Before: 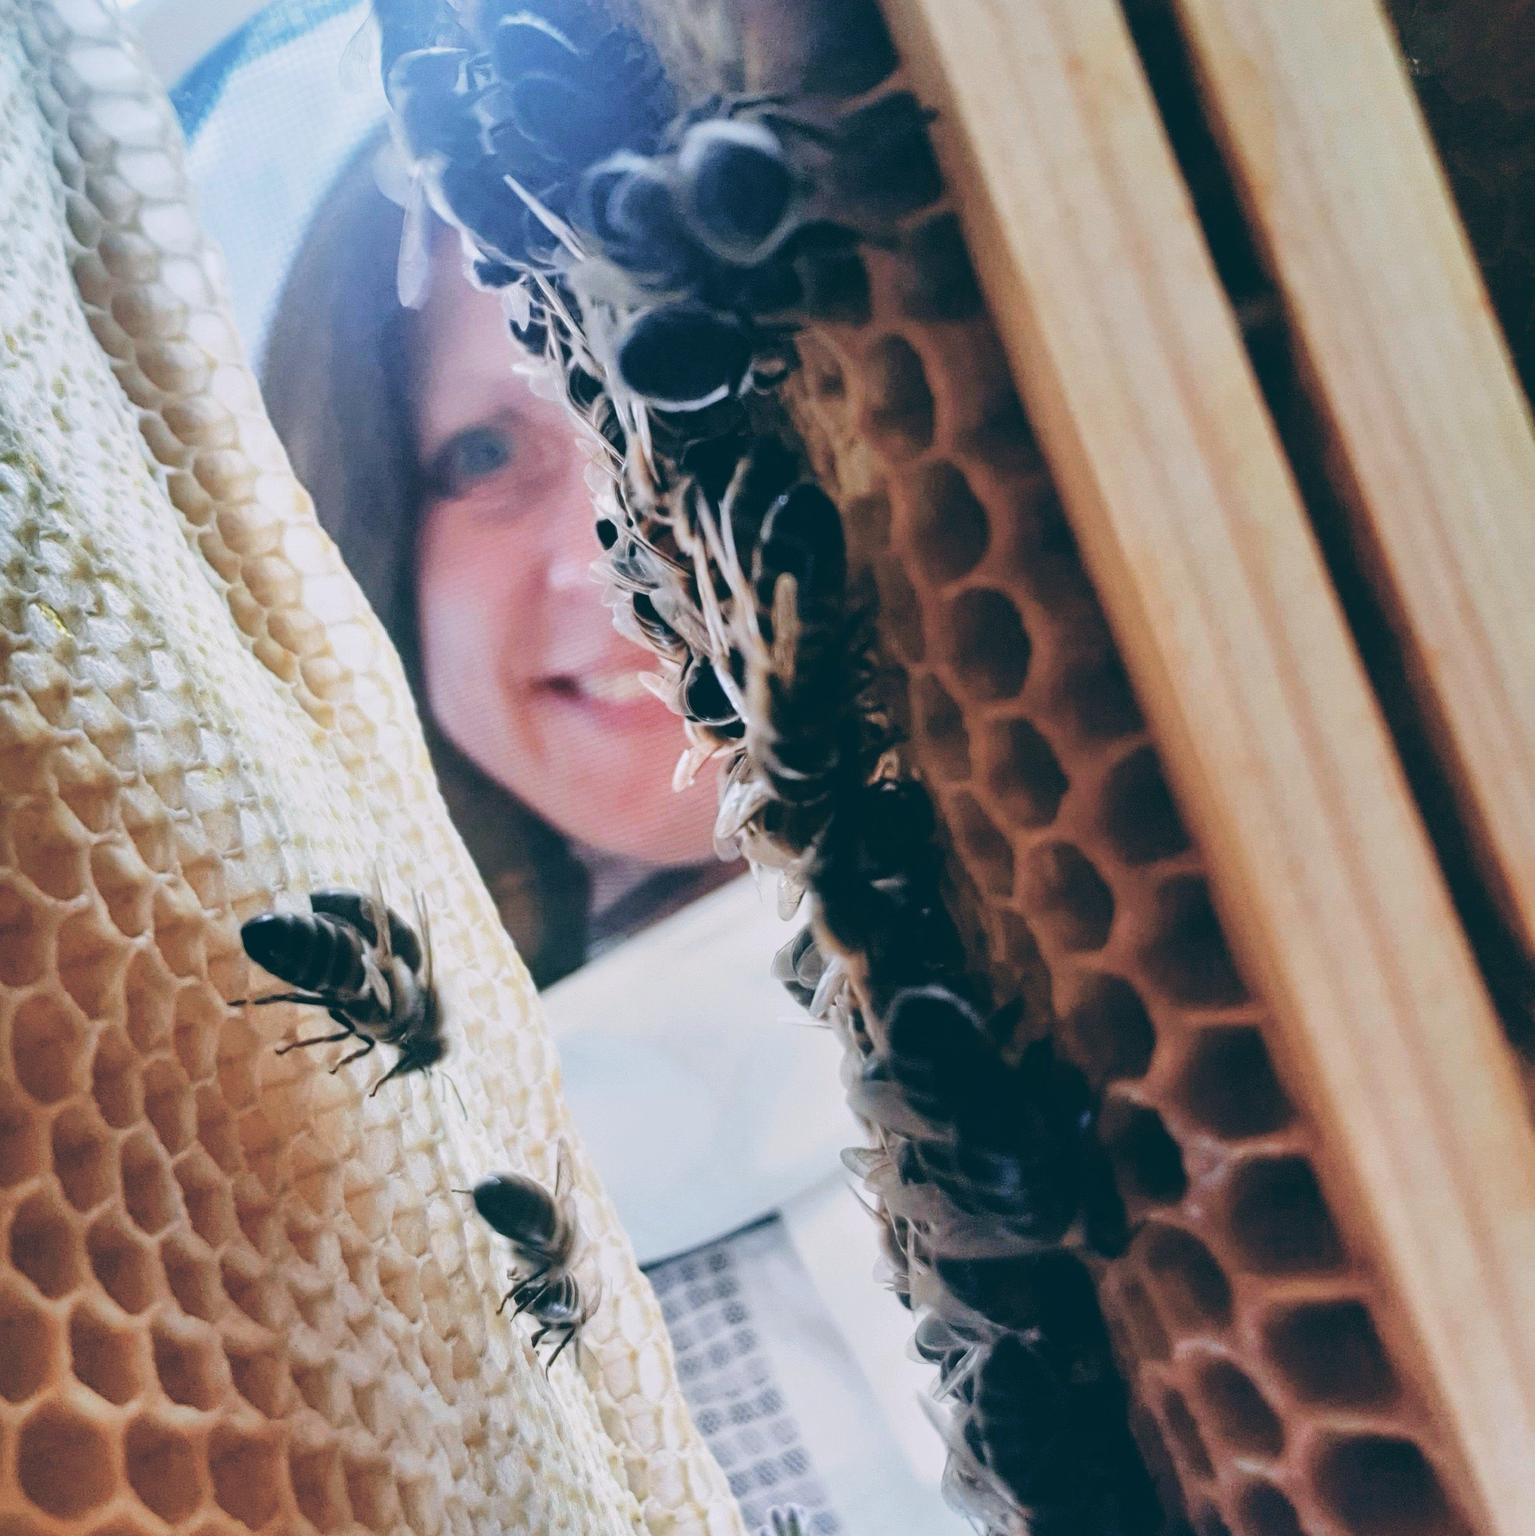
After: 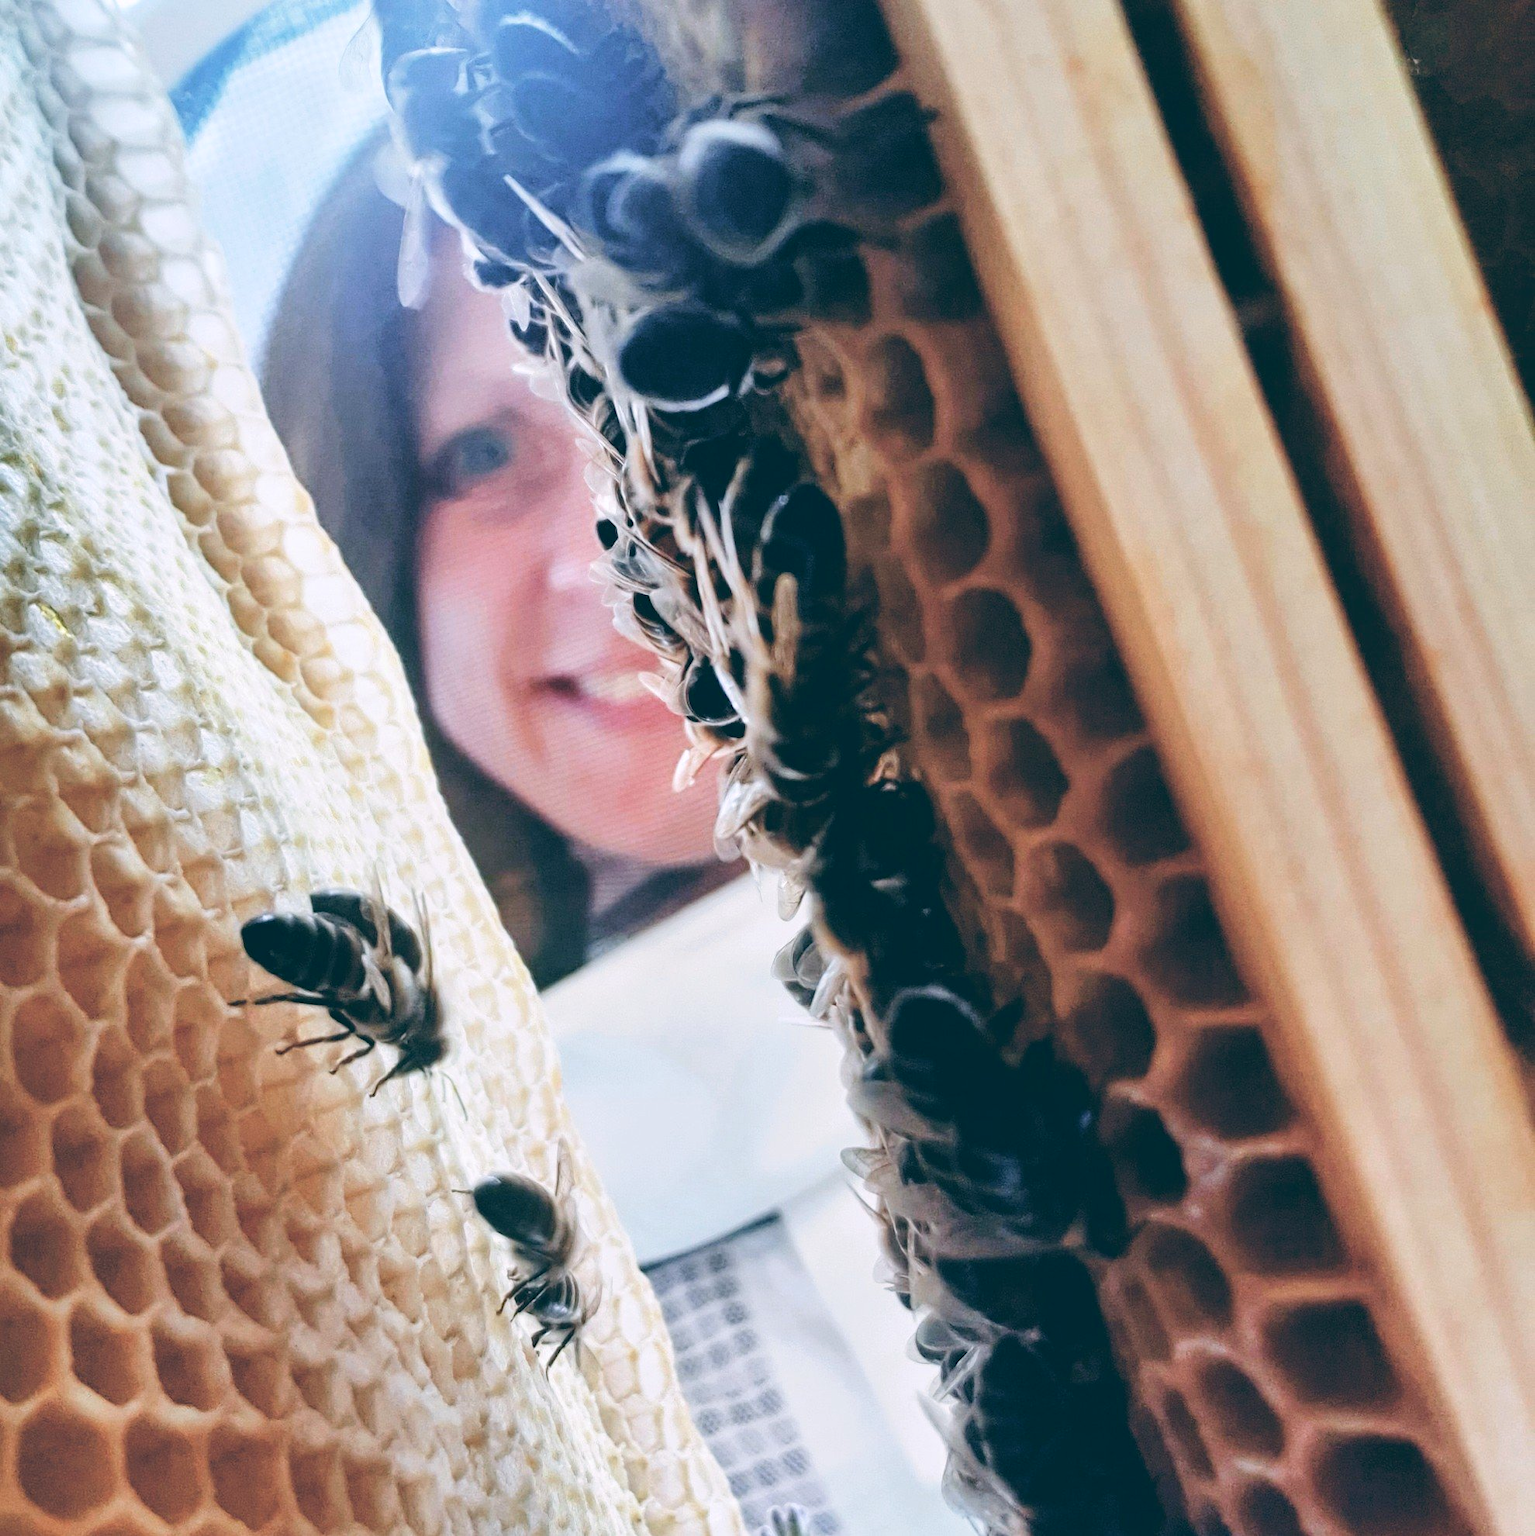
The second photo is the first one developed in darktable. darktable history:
exposure: black level correction 0.001, exposure 0.3 EV, compensate highlight preservation false
tone equalizer: -7 EV 0.18 EV, -6 EV 0.12 EV, -5 EV 0.08 EV, -4 EV 0.04 EV, -2 EV -0.02 EV, -1 EV -0.04 EV, +0 EV -0.06 EV, luminance estimator HSV value / RGB max
